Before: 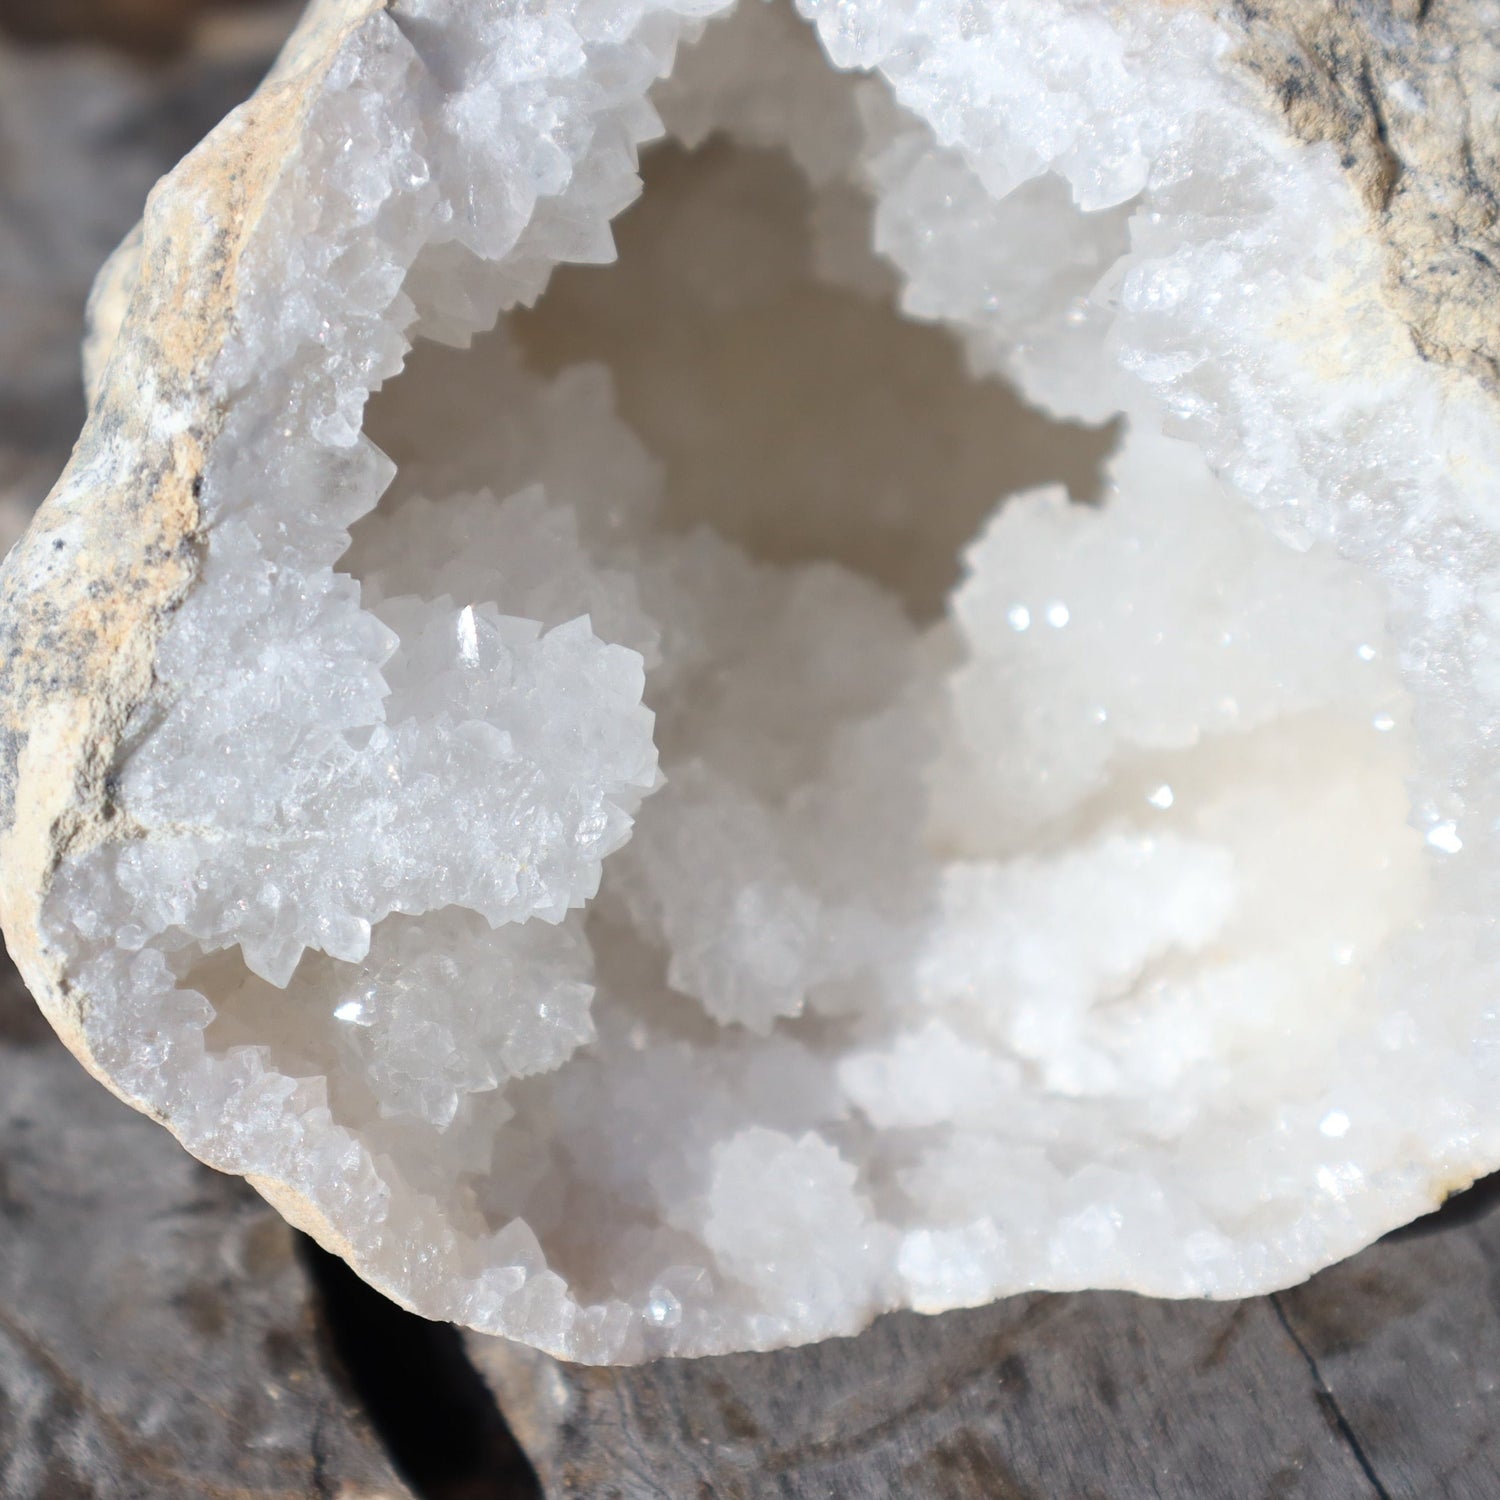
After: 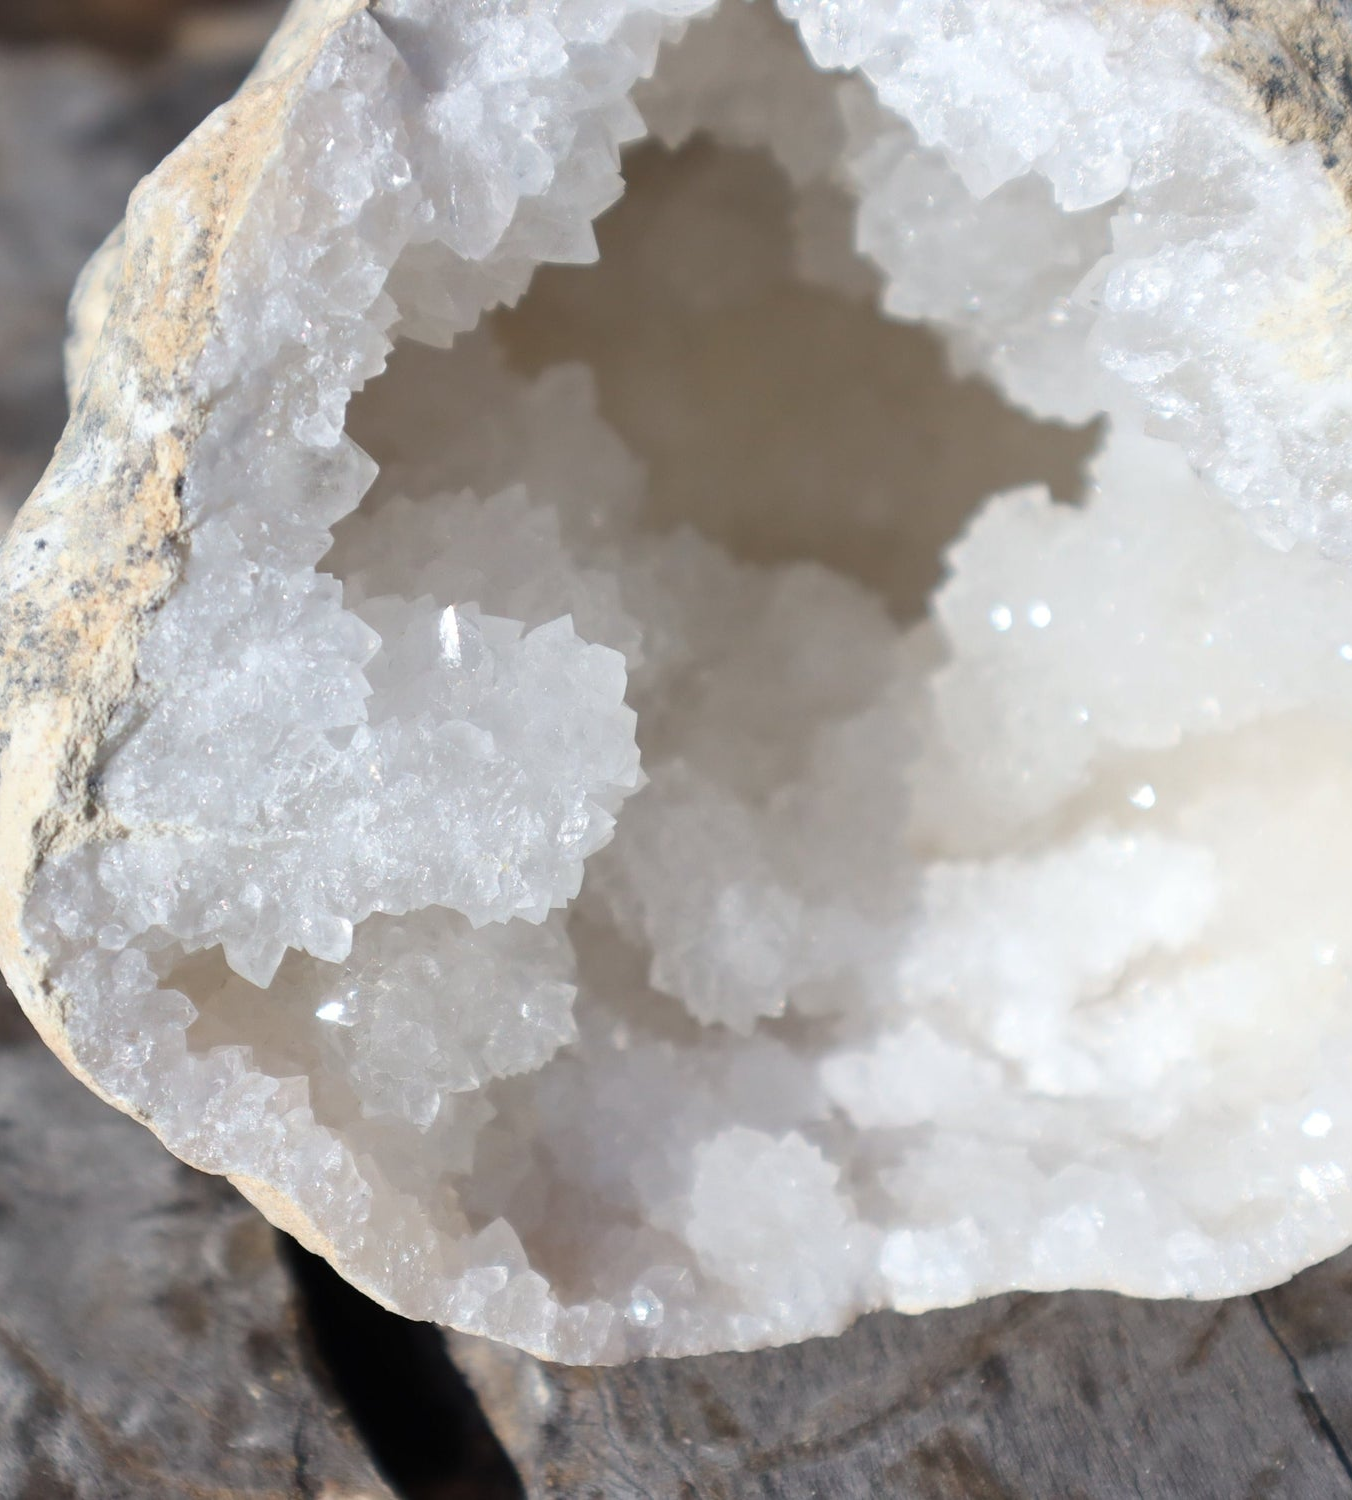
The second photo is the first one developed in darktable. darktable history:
crop and rotate: left 1.206%, right 8.654%
